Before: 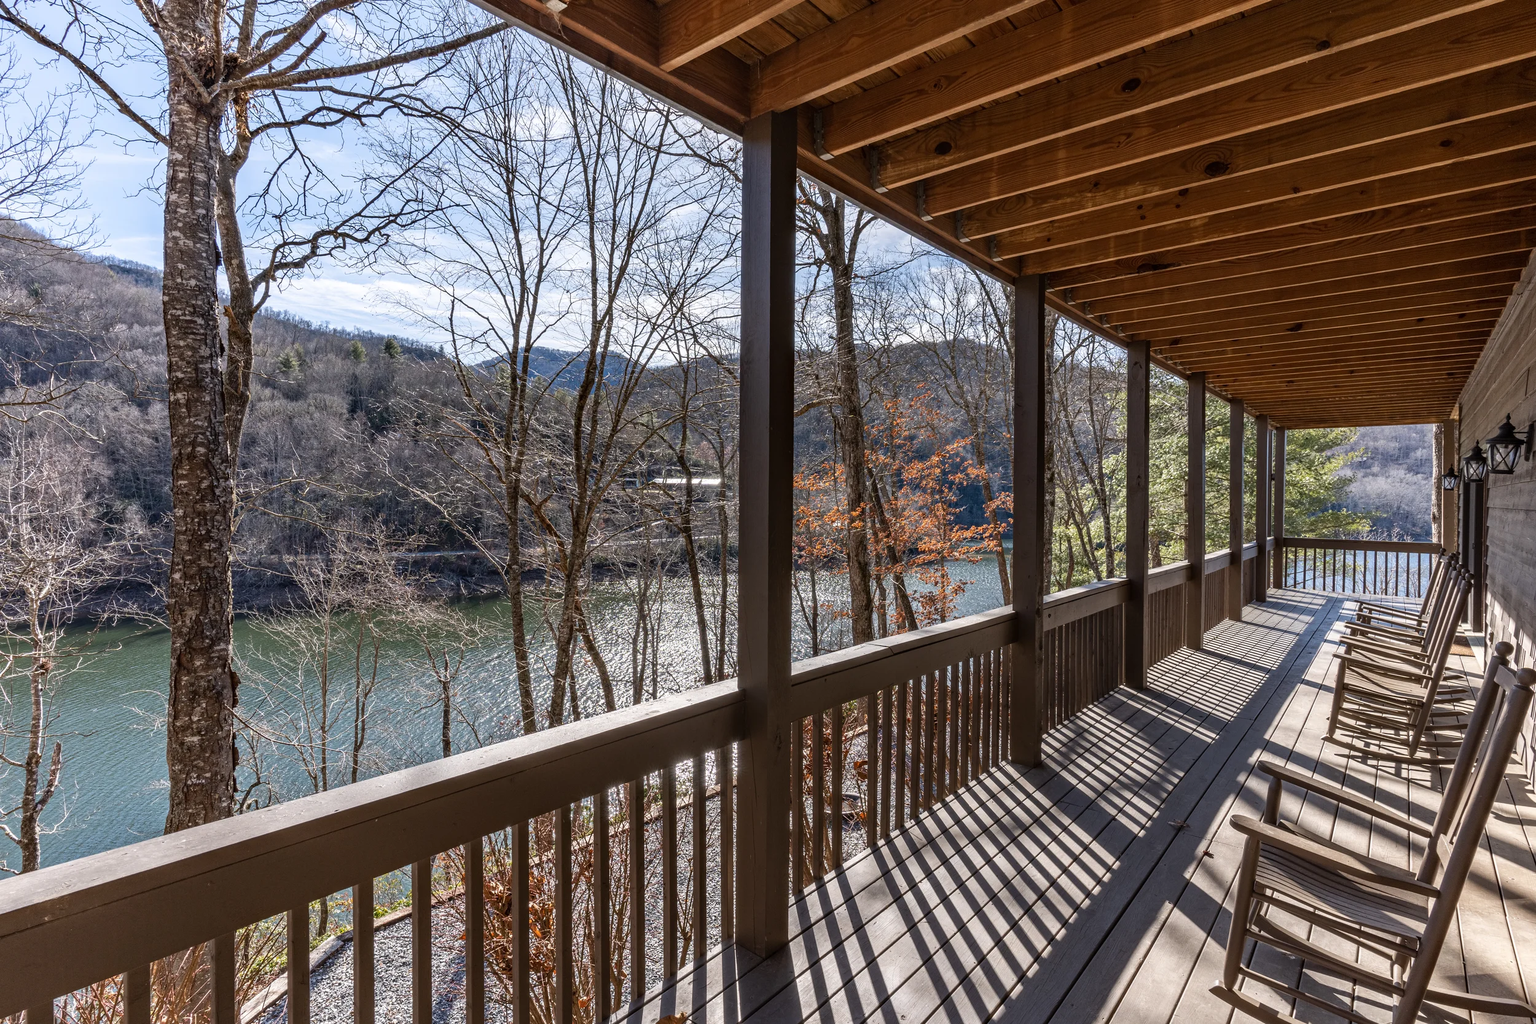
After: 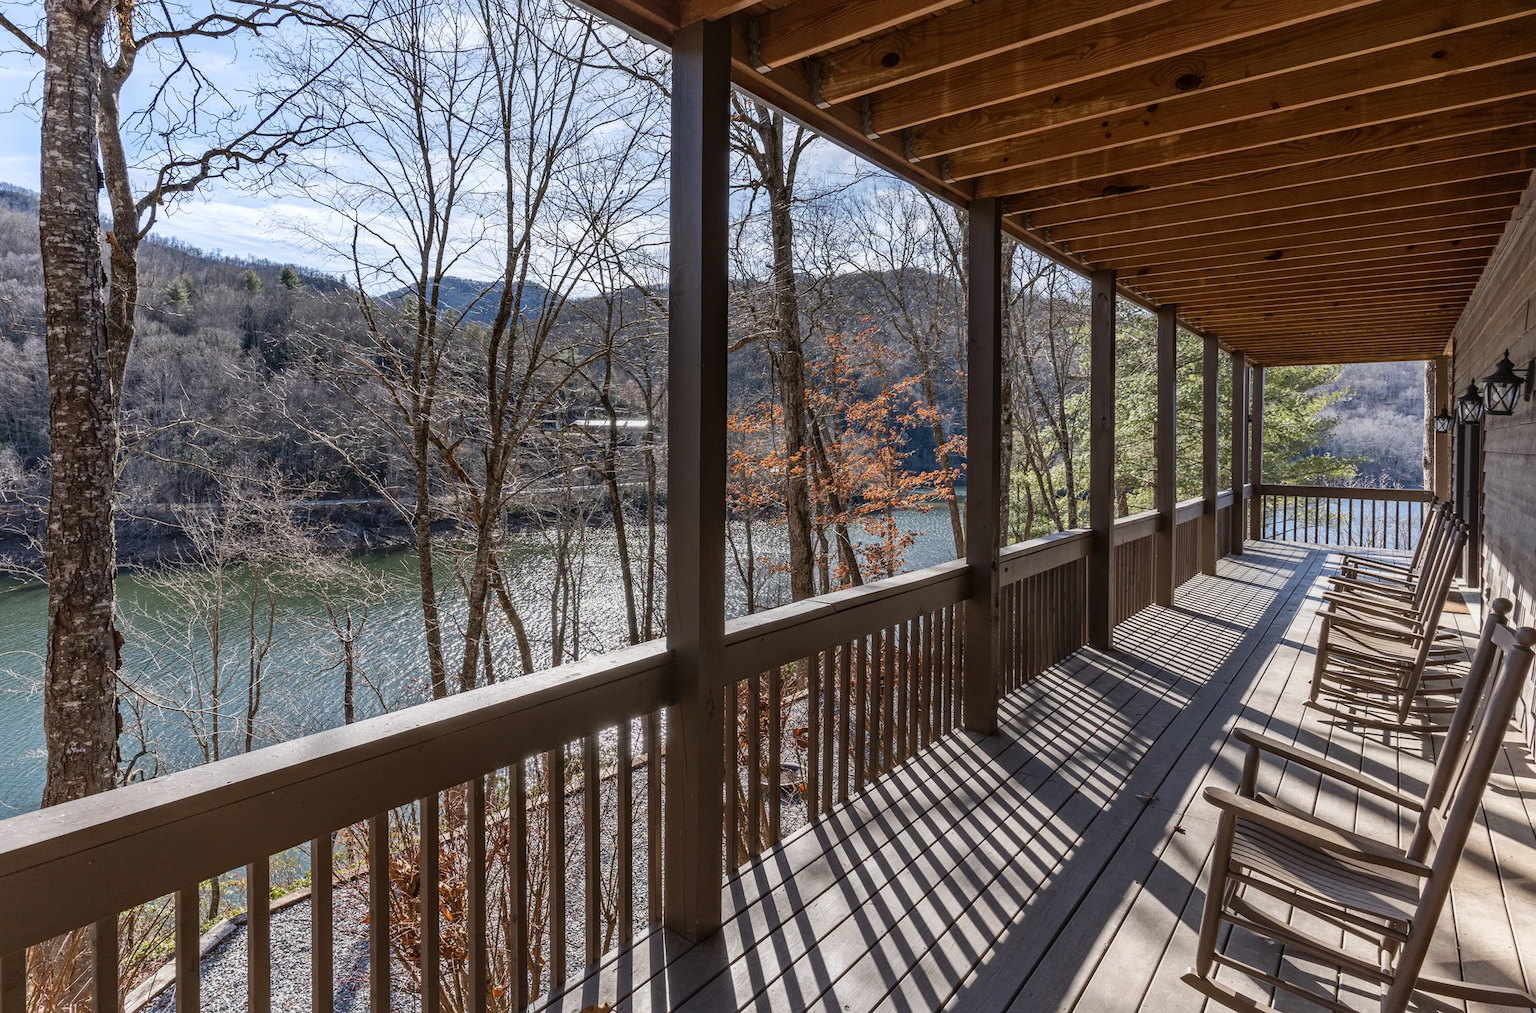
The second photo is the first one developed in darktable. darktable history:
white balance: red 0.986, blue 1.01
crop and rotate: left 8.262%, top 9.226%
contrast equalizer: octaves 7, y [[0.6 ×6], [0.55 ×6], [0 ×6], [0 ×6], [0 ×6]], mix -0.3
local contrast: mode bilateral grid, contrast 20, coarseness 50, detail 120%, midtone range 0.2
